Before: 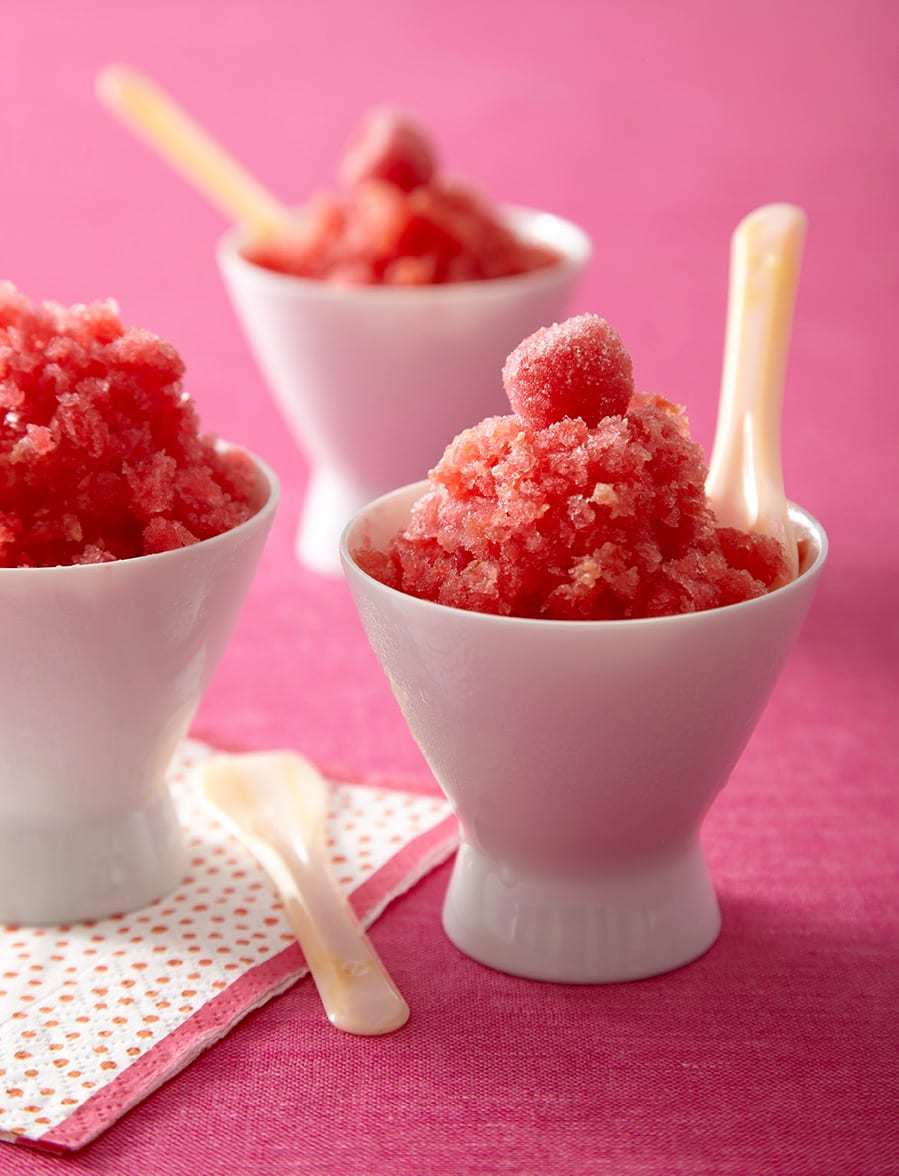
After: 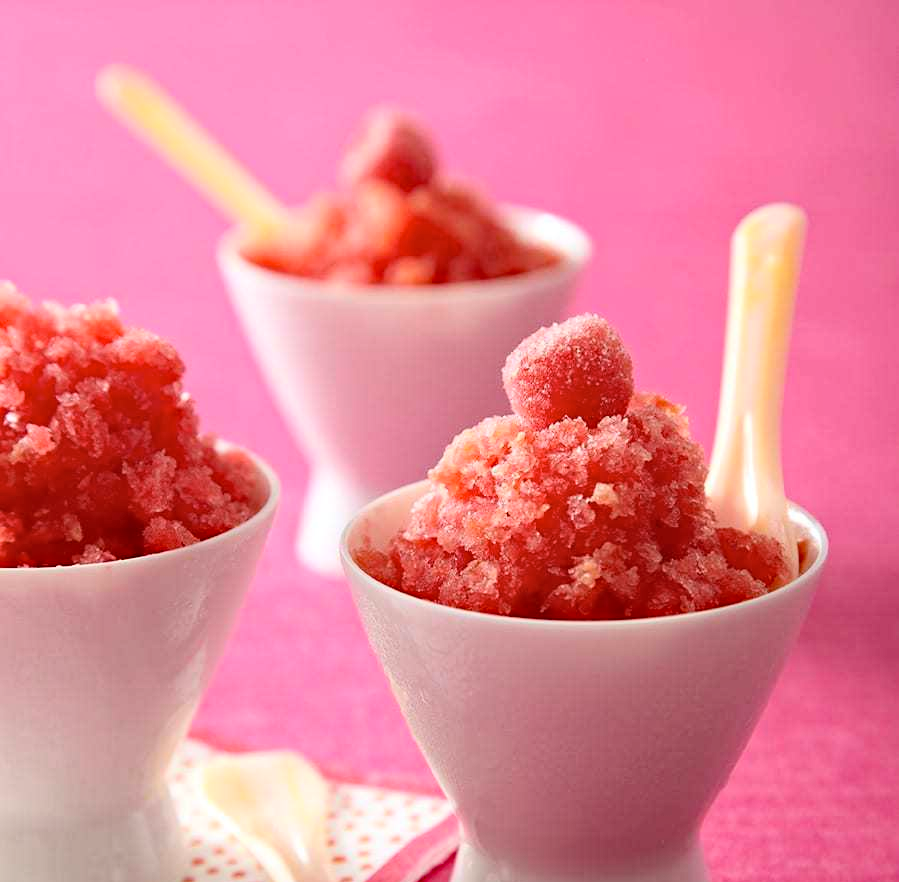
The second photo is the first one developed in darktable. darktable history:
tone curve: curves: ch0 [(0, 0) (0.004, 0.001) (0.133, 0.112) (0.325, 0.362) (0.832, 0.893) (1, 1)], color space Lab, independent channels, preserve colors none
crop: bottom 24.989%
haze removal: strength 0.303, distance 0.249, compatibility mode true, adaptive false
